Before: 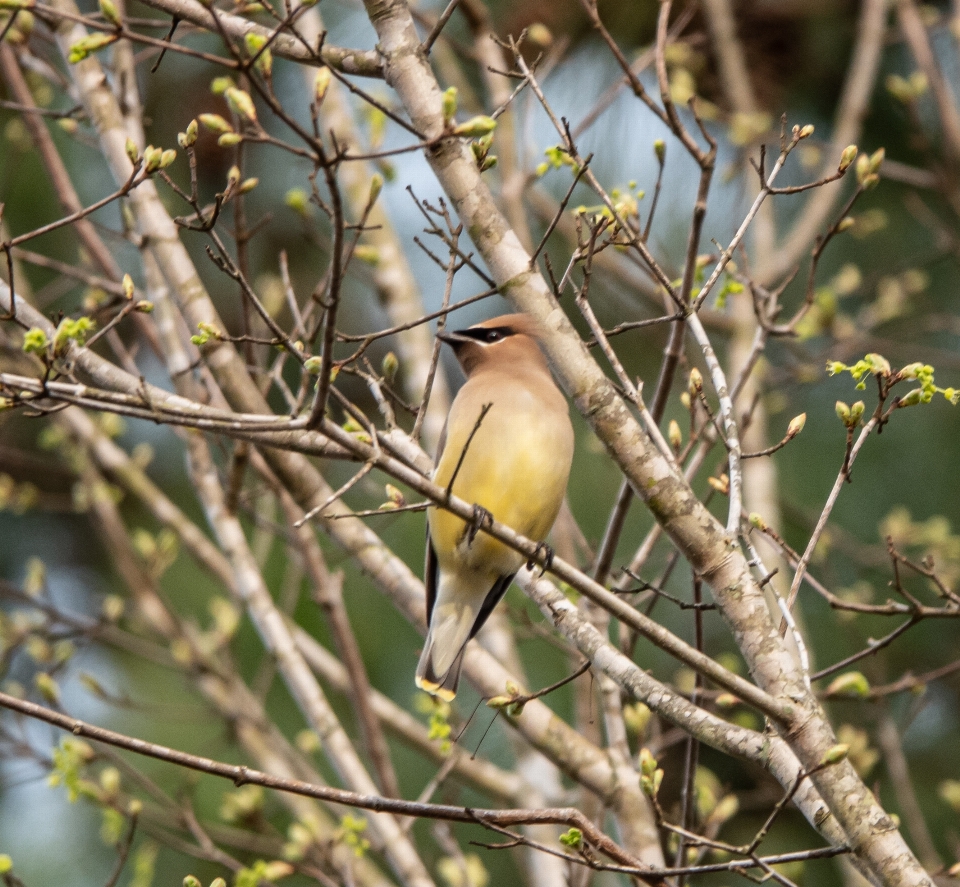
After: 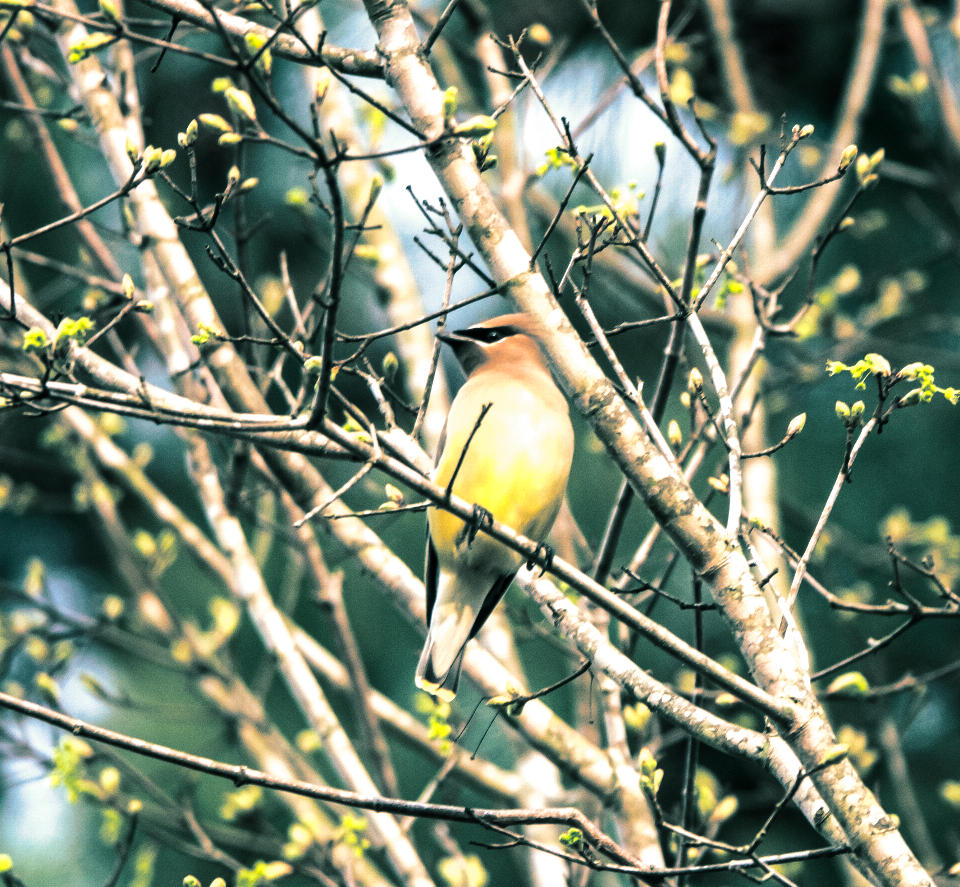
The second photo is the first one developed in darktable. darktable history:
tone equalizer: -8 EV -1.08 EV, -7 EV -1.01 EV, -6 EV -0.867 EV, -5 EV -0.578 EV, -3 EV 0.578 EV, -2 EV 0.867 EV, -1 EV 1.01 EV, +0 EV 1.08 EV, edges refinement/feathering 500, mask exposure compensation -1.57 EV, preserve details no
velvia: on, module defaults
contrast brightness saturation: contrast 0.04, saturation 0.16
white balance: red 0.982, blue 1.018
split-toning: shadows › hue 186.43°, highlights › hue 49.29°, compress 30.29%
